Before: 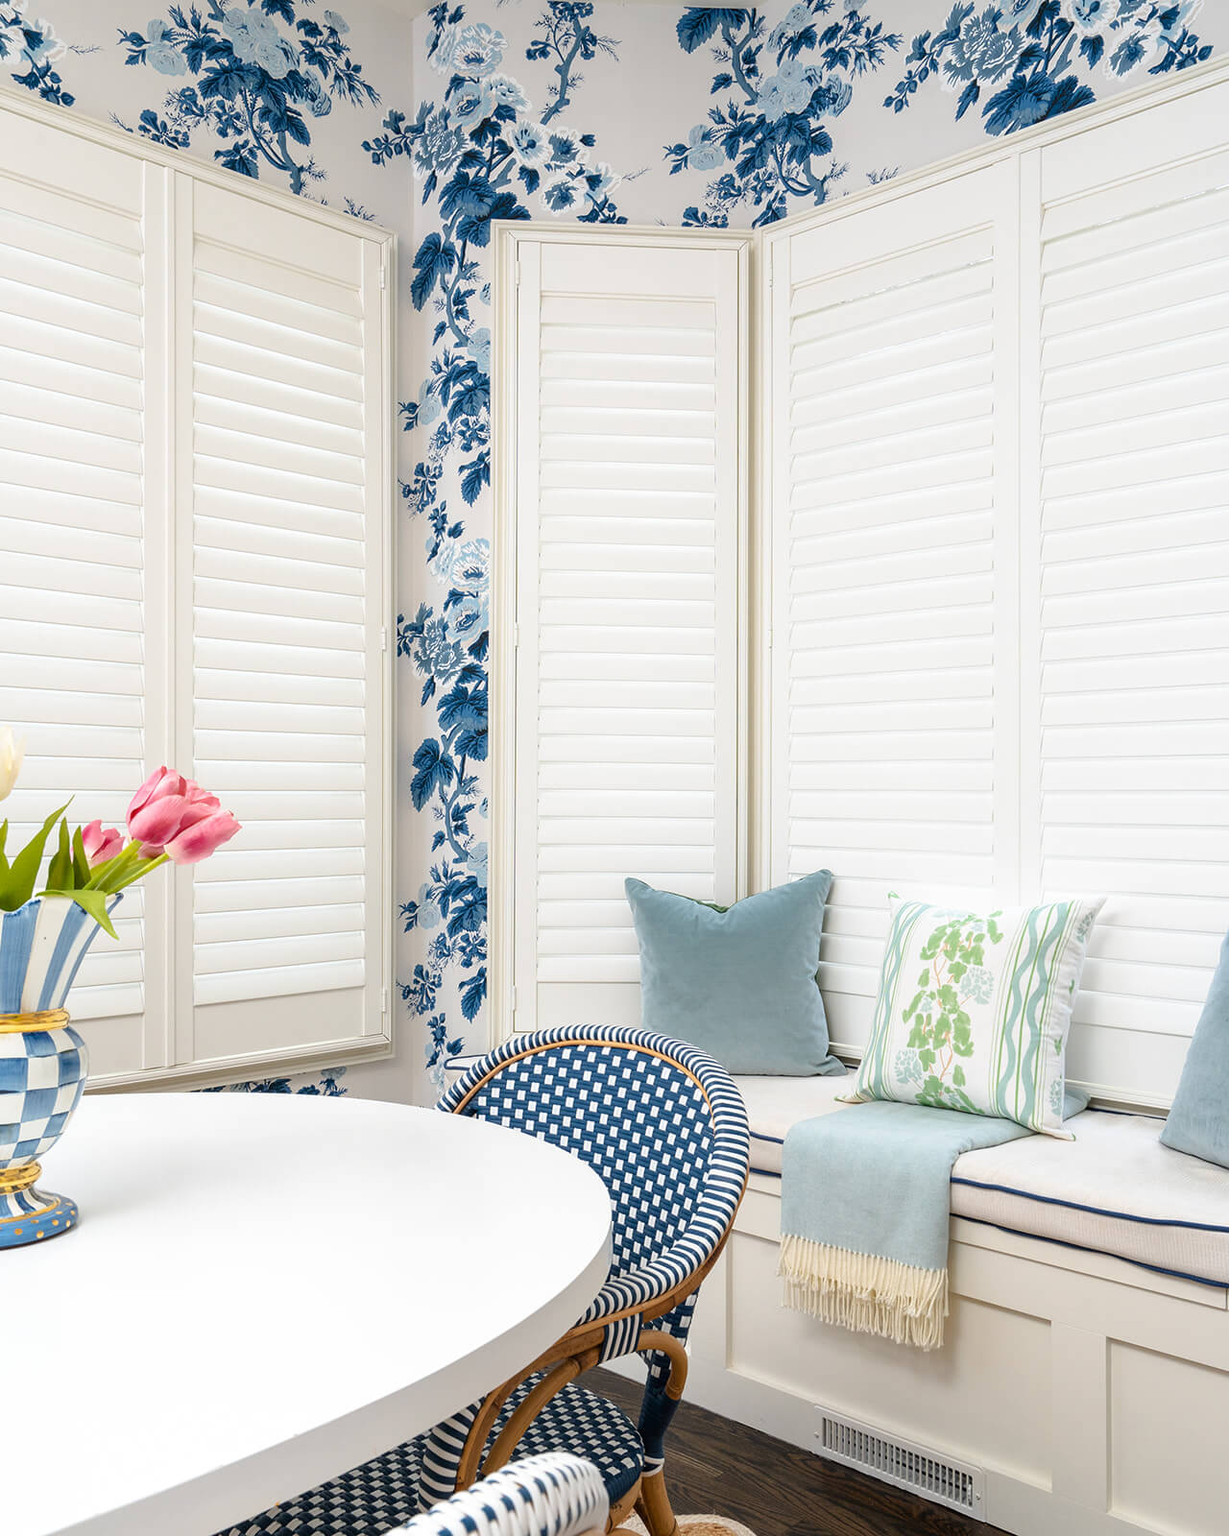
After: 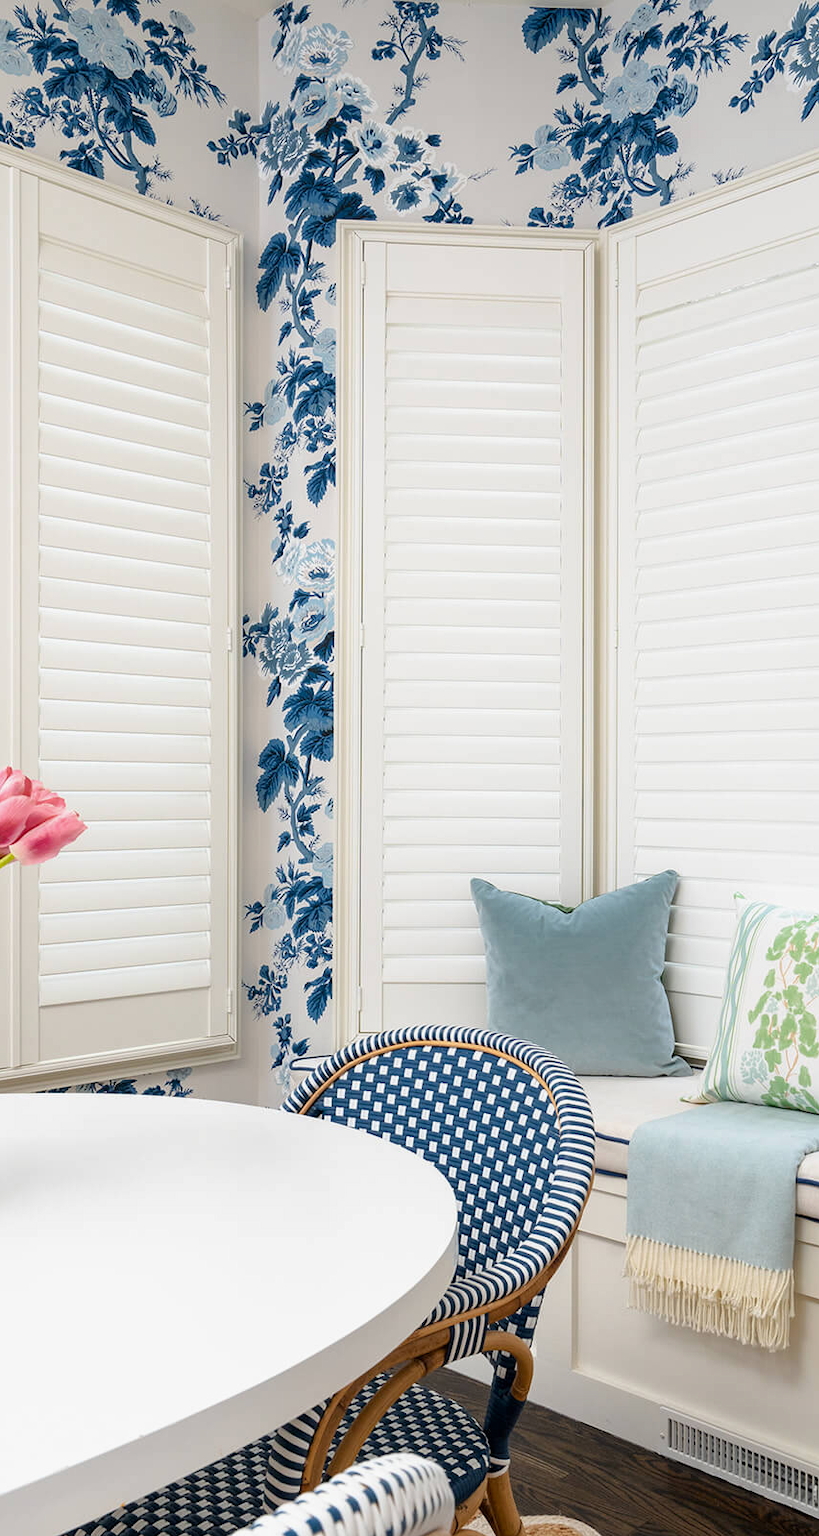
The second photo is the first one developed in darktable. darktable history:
exposure: black level correction 0.002, exposure -0.1 EV, compensate highlight preservation false
crop and rotate: left 12.648%, right 20.685%
